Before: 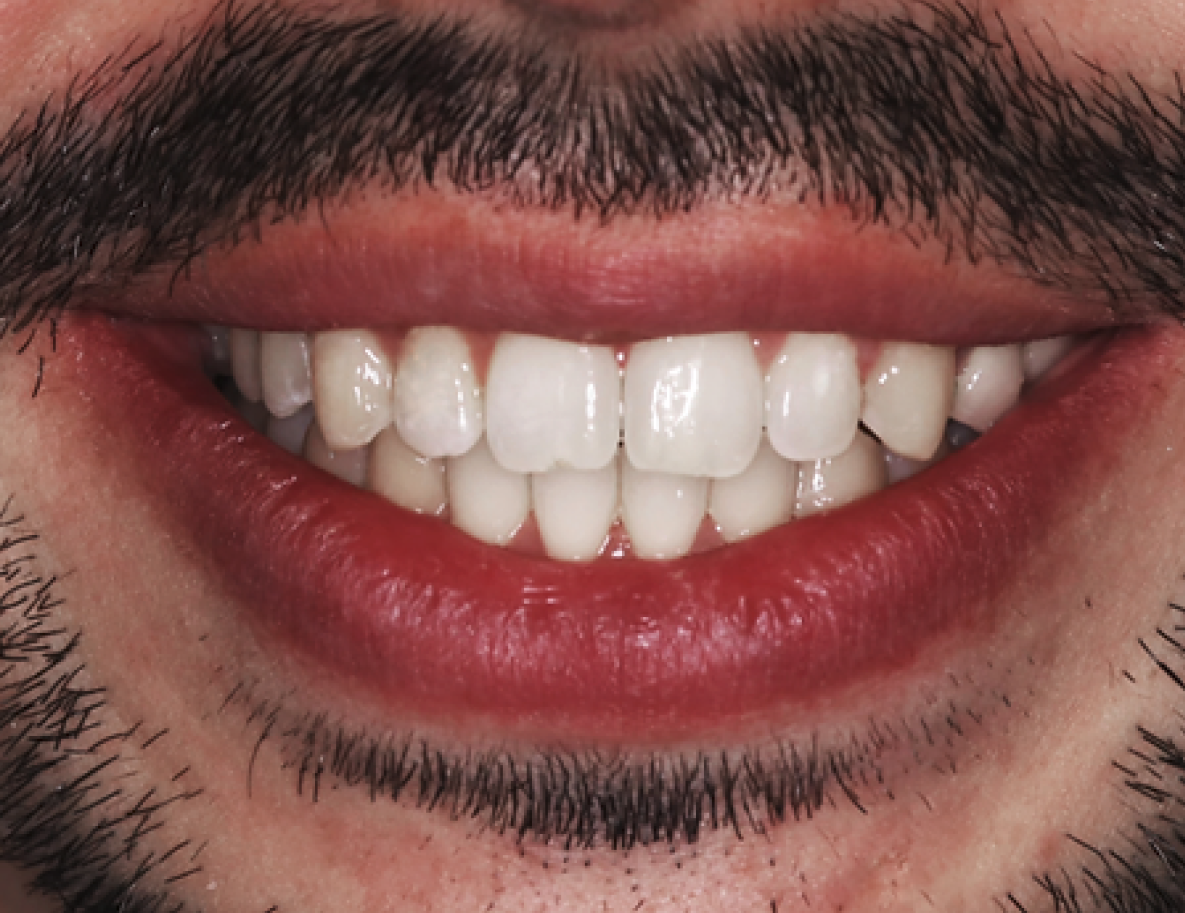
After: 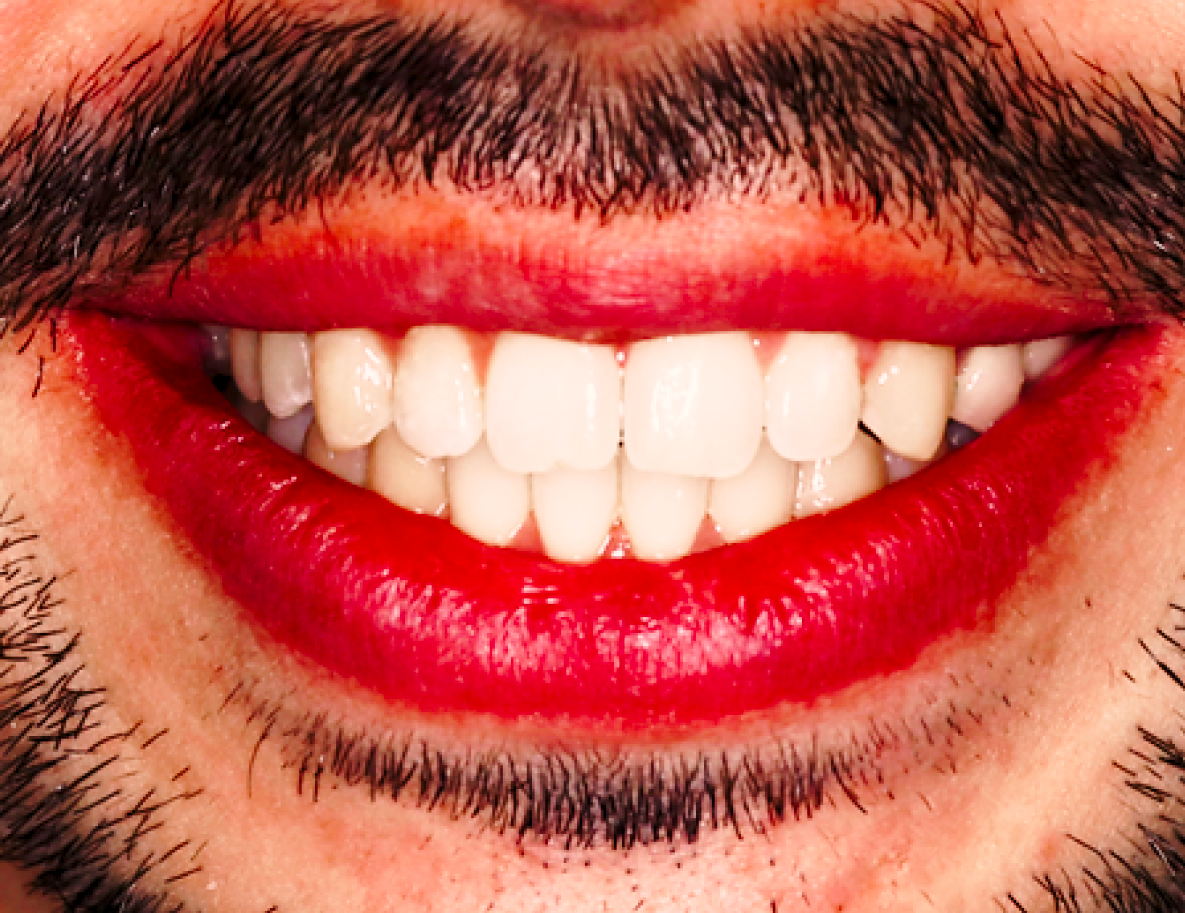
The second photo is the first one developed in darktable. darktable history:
color correction: highlights a* 5.81, highlights b* 4.84
base curve: curves: ch0 [(0, 0) (0.028, 0.03) (0.121, 0.232) (0.46, 0.748) (0.859, 0.968) (1, 1)], preserve colors none
color balance rgb: shadows lift › chroma 1%, shadows lift › hue 240.84°, highlights gain › chroma 2%, highlights gain › hue 73.2°, global offset › luminance -0.5%, perceptual saturation grading › global saturation 20%, perceptual saturation grading › highlights -25%, perceptual saturation grading › shadows 50%, global vibrance 25.26%
